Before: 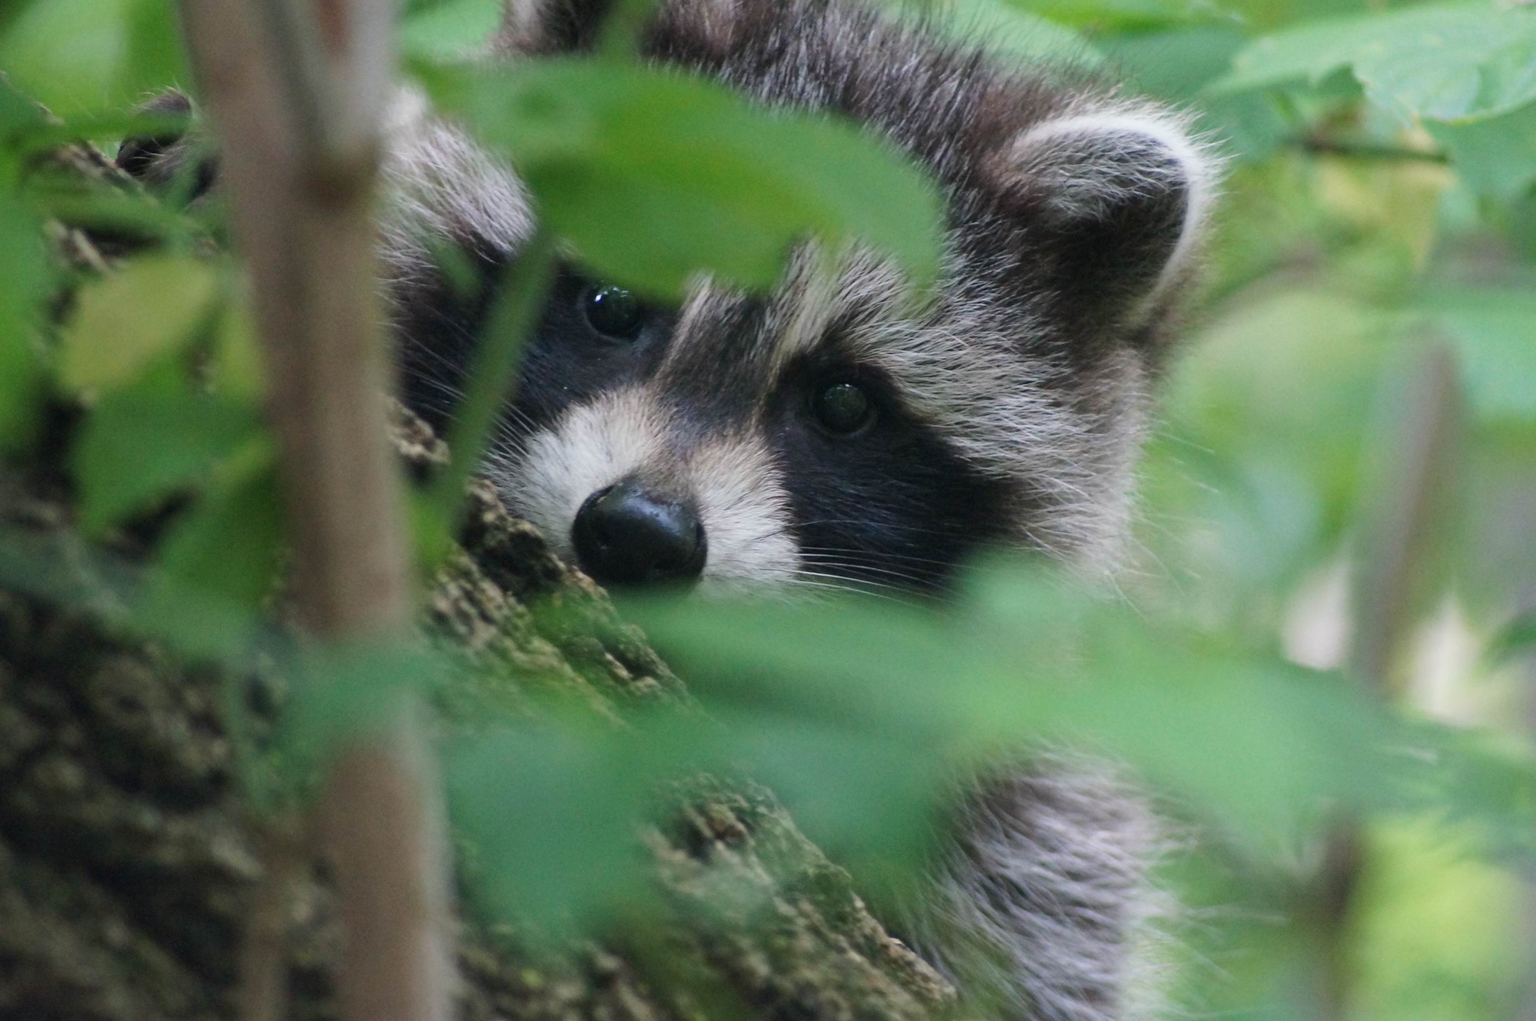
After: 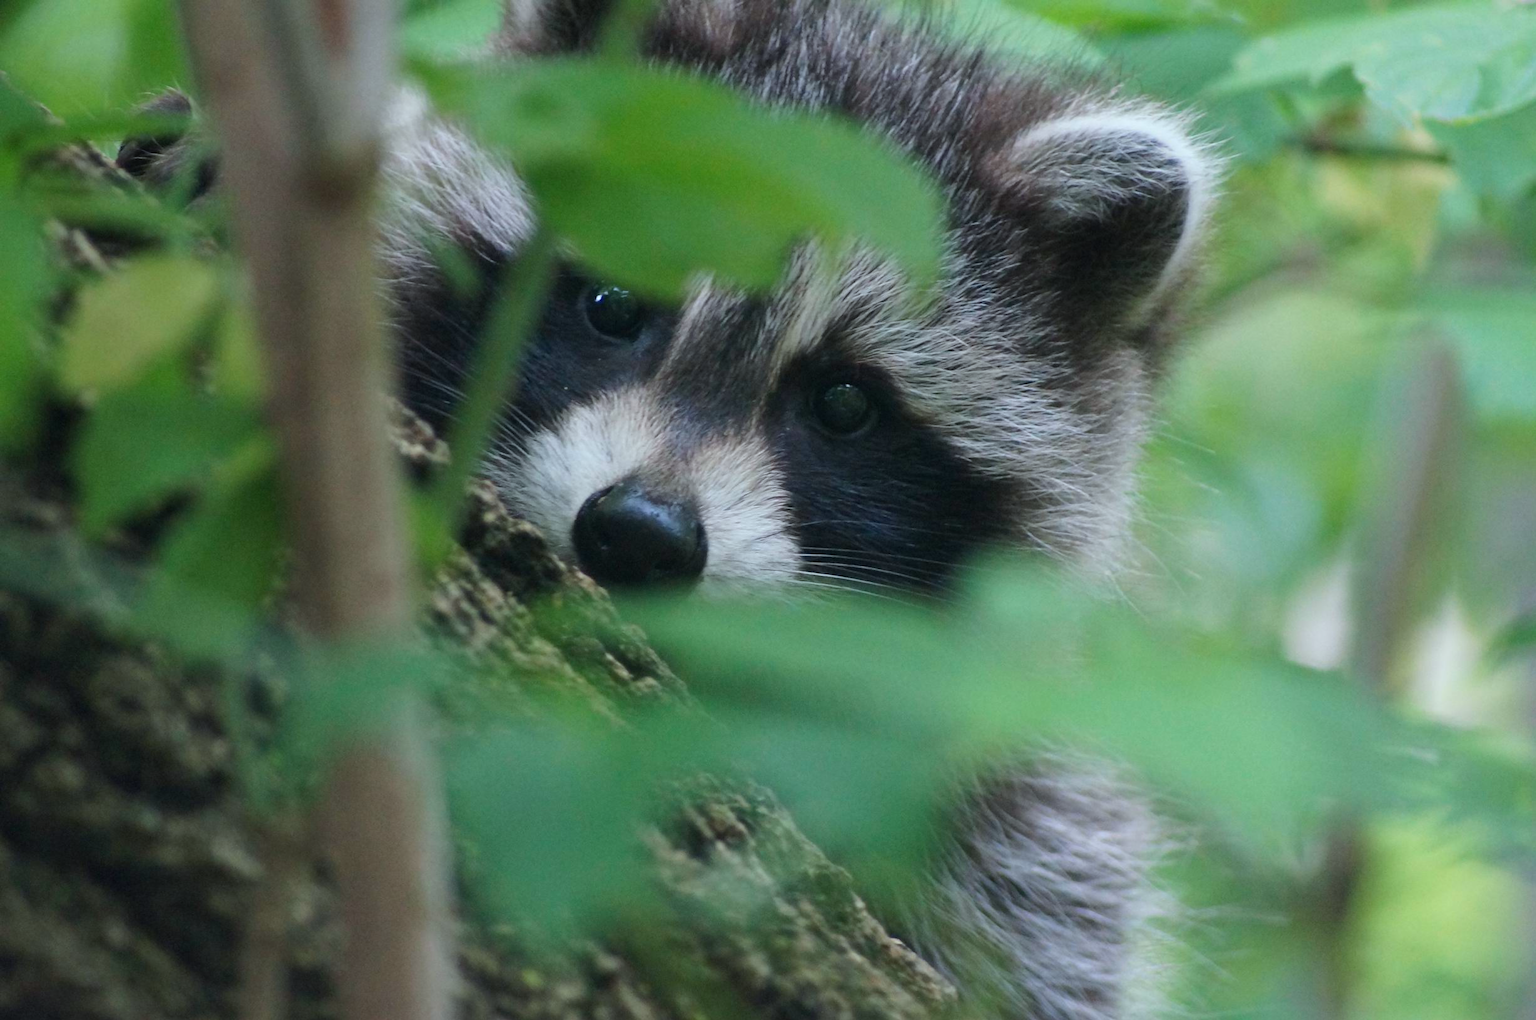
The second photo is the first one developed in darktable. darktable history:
color calibration: output R [1.003, 0.027, -0.041, 0], output G [-0.018, 1.043, -0.038, 0], output B [0.071, -0.086, 1.017, 0], illuminant as shot in camera, x 0.359, y 0.362, temperature 4570.54 K
